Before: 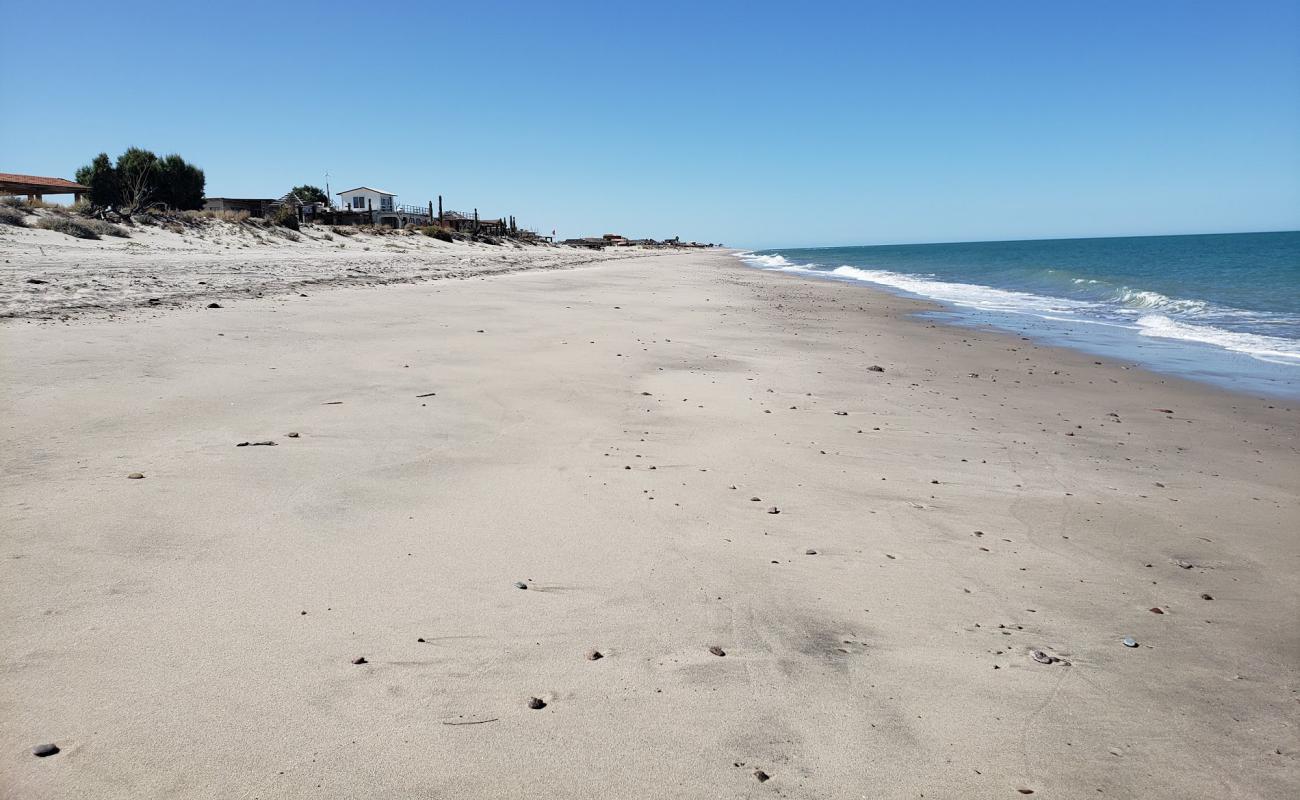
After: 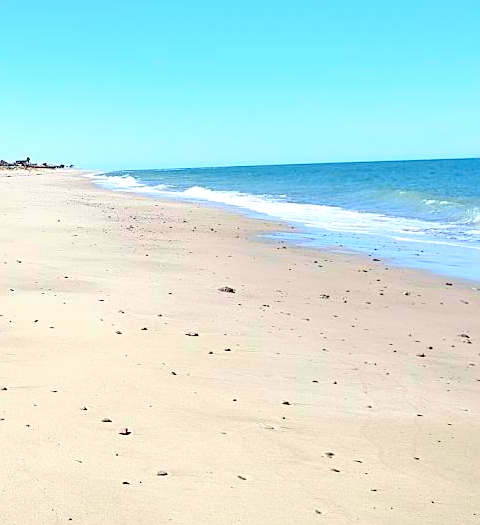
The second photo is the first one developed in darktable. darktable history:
crop and rotate: left 49.936%, top 10.094%, right 13.136%, bottom 24.256%
tone curve: curves: ch0 [(0, 0) (0.128, 0.068) (0.292, 0.274) (0.453, 0.507) (0.653, 0.717) (0.785, 0.817) (0.995, 0.917)]; ch1 [(0, 0) (0.384, 0.365) (0.463, 0.447) (0.486, 0.474) (0.503, 0.497) (0.52, 0.525) (0.559, 0.591) (0.583, 0.623) (0.672, 0.699) (0.766, 0.773) (1, 1)]; ch2 [(0, 0) (0.374, 0.344) (0.446, 0.443) (0.501, 0.5) (0.527, 0.549) (0.565, 0.582) (0.624, 0.632) (1, 1)], color space Lab, independent channels, preserve colors none
sharpen: on, module defaults
exposure: exposure 1.061 EV, compensate highlight preservation false
